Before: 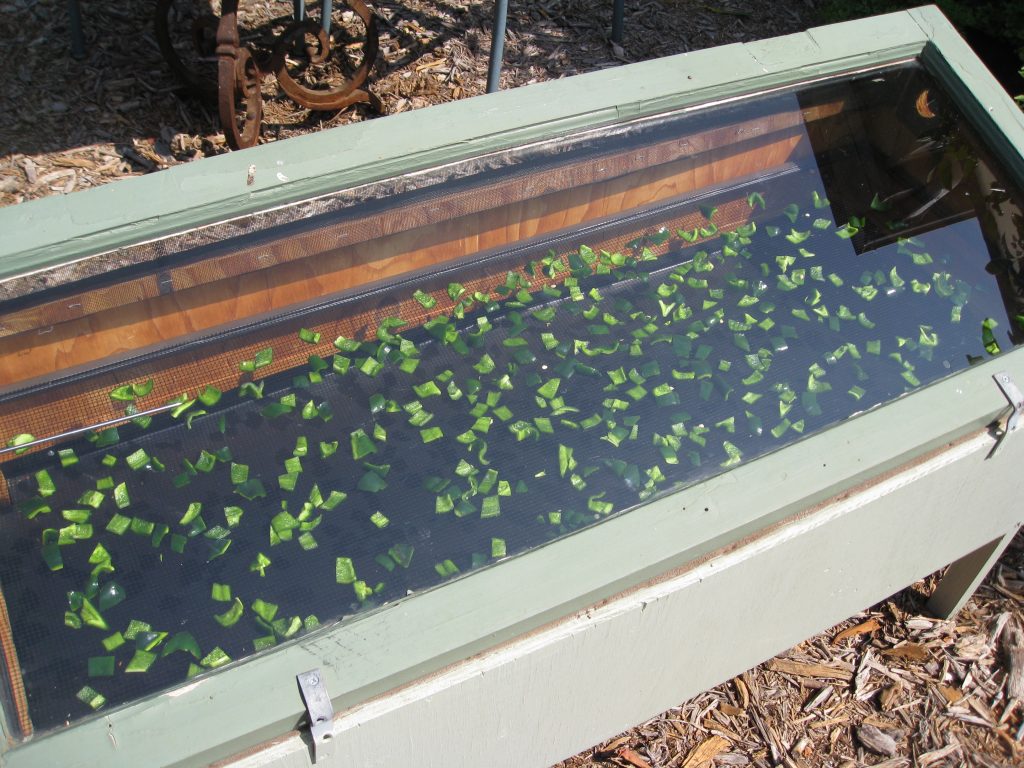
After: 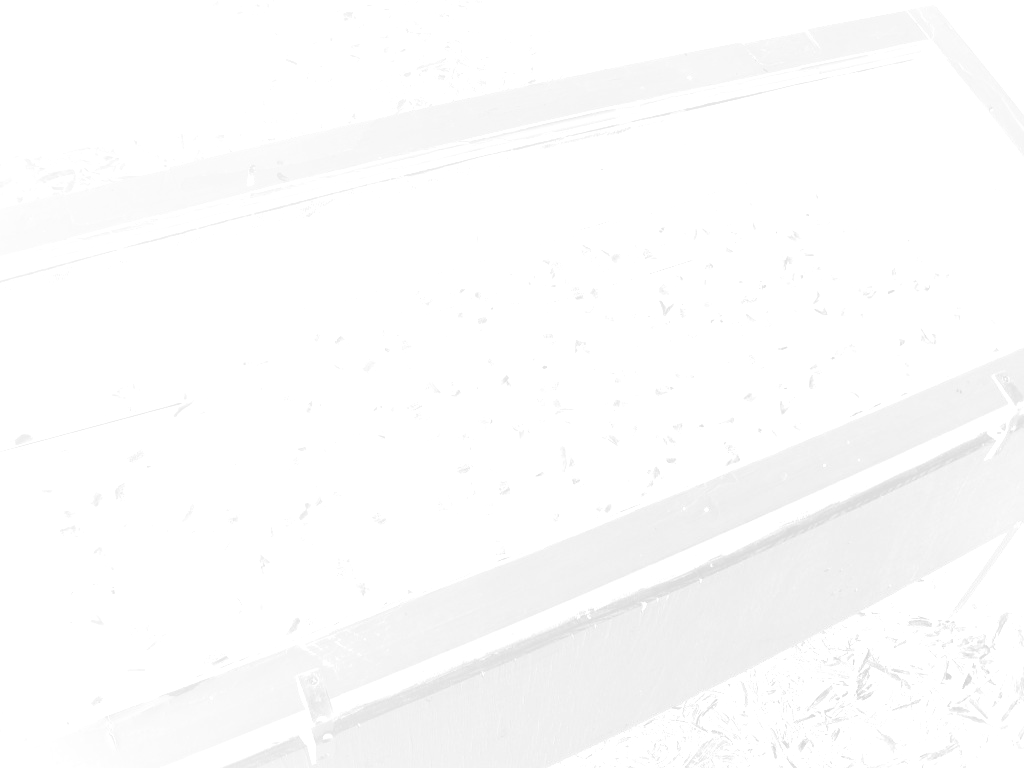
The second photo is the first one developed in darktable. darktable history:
exposure: black level correction 0, exposure 1.1 EV, compensate exposure bias true, compensate highlight preservation false
monochrome: on, module defaults
bloom: size 85%, threshold 5%, strength 85%
